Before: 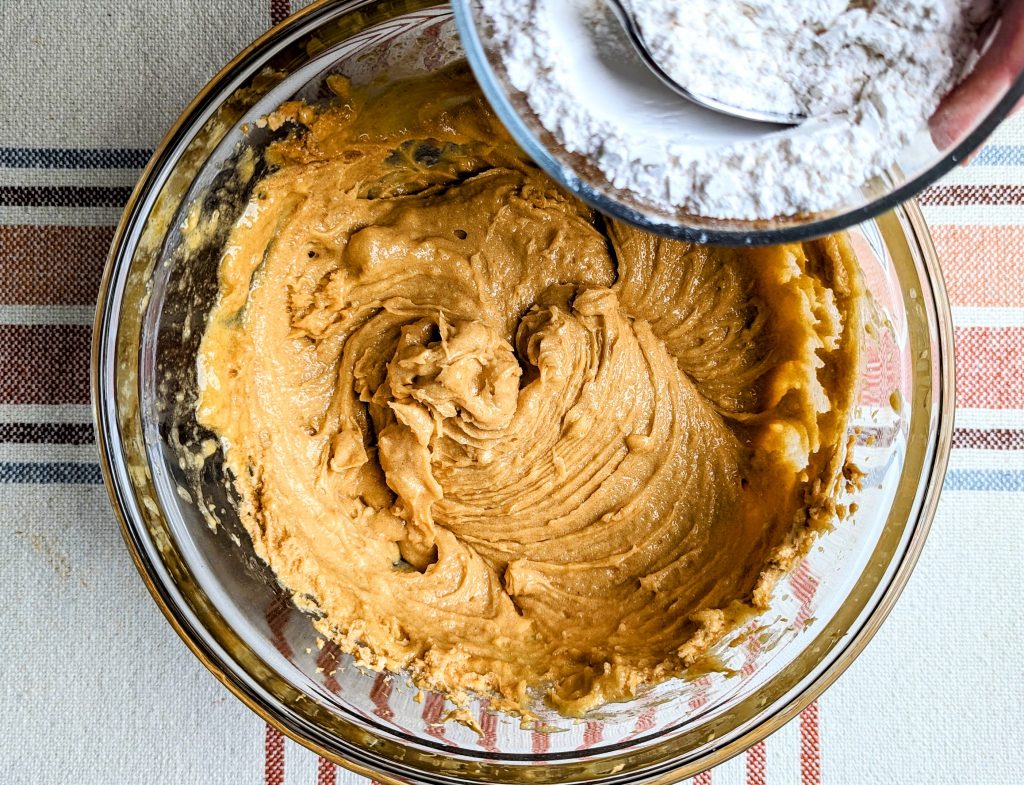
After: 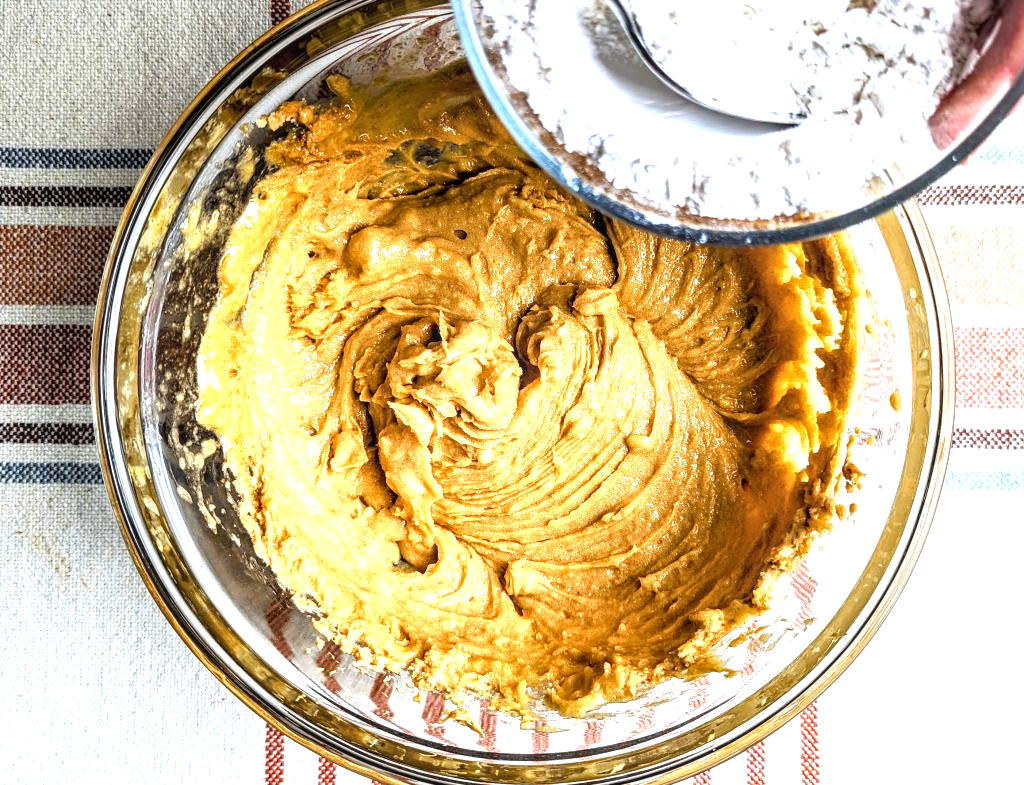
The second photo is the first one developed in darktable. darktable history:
exposure: black level correction 0, exposure 0.949 EV, compensate highlight preservation false
local contrast: on, module defaults
